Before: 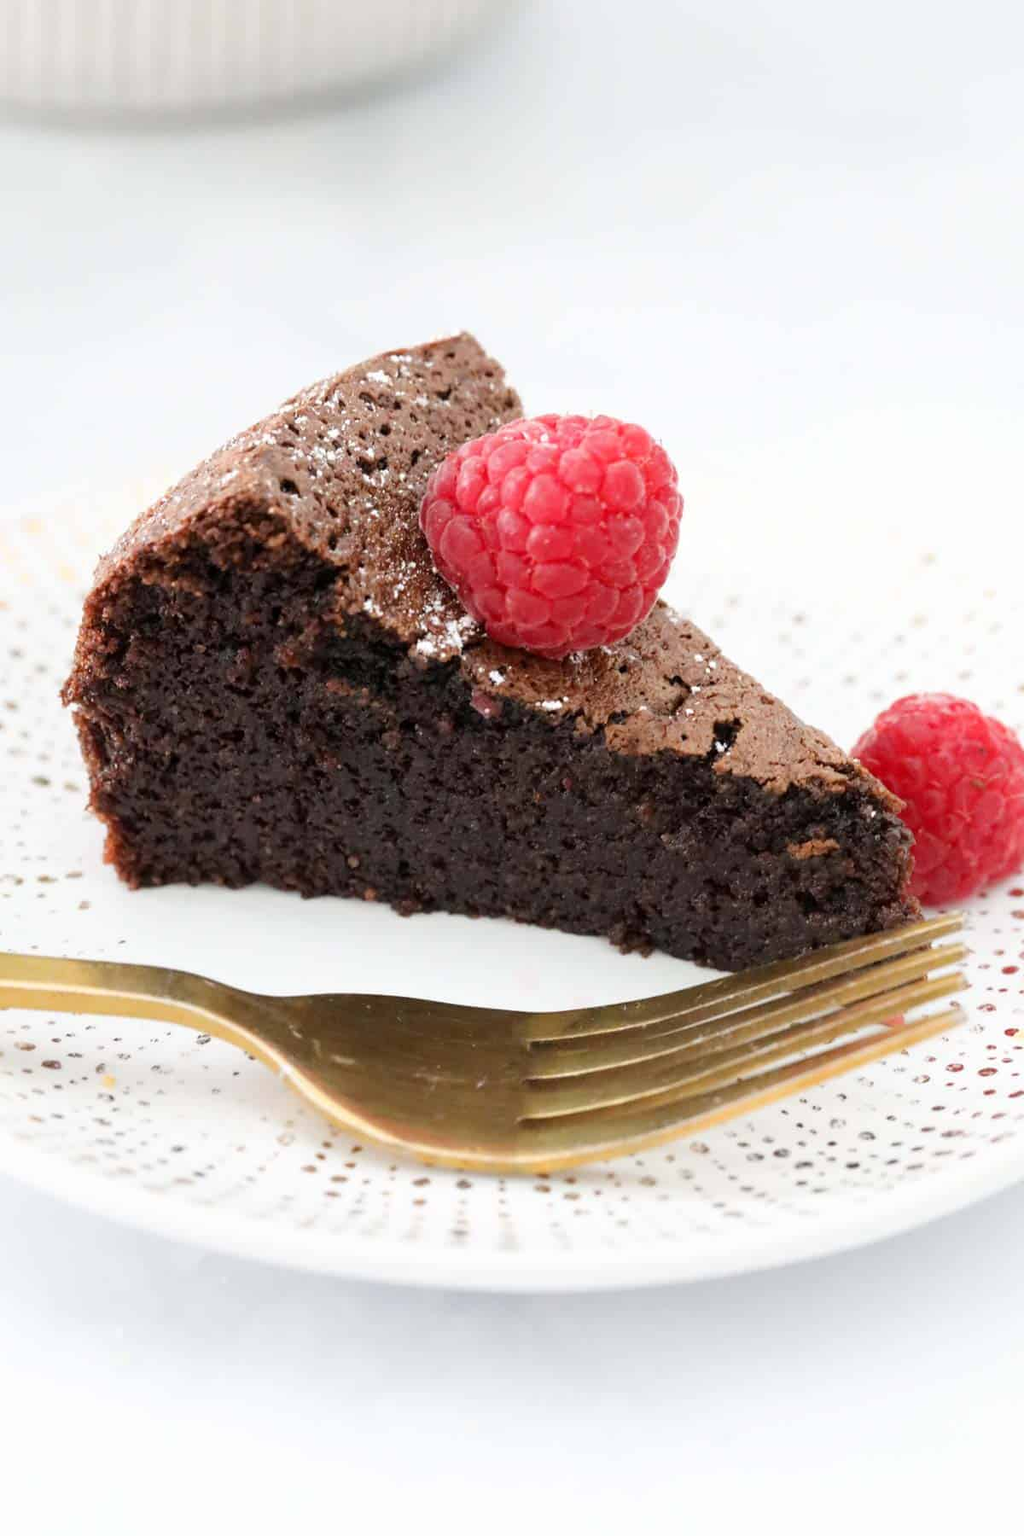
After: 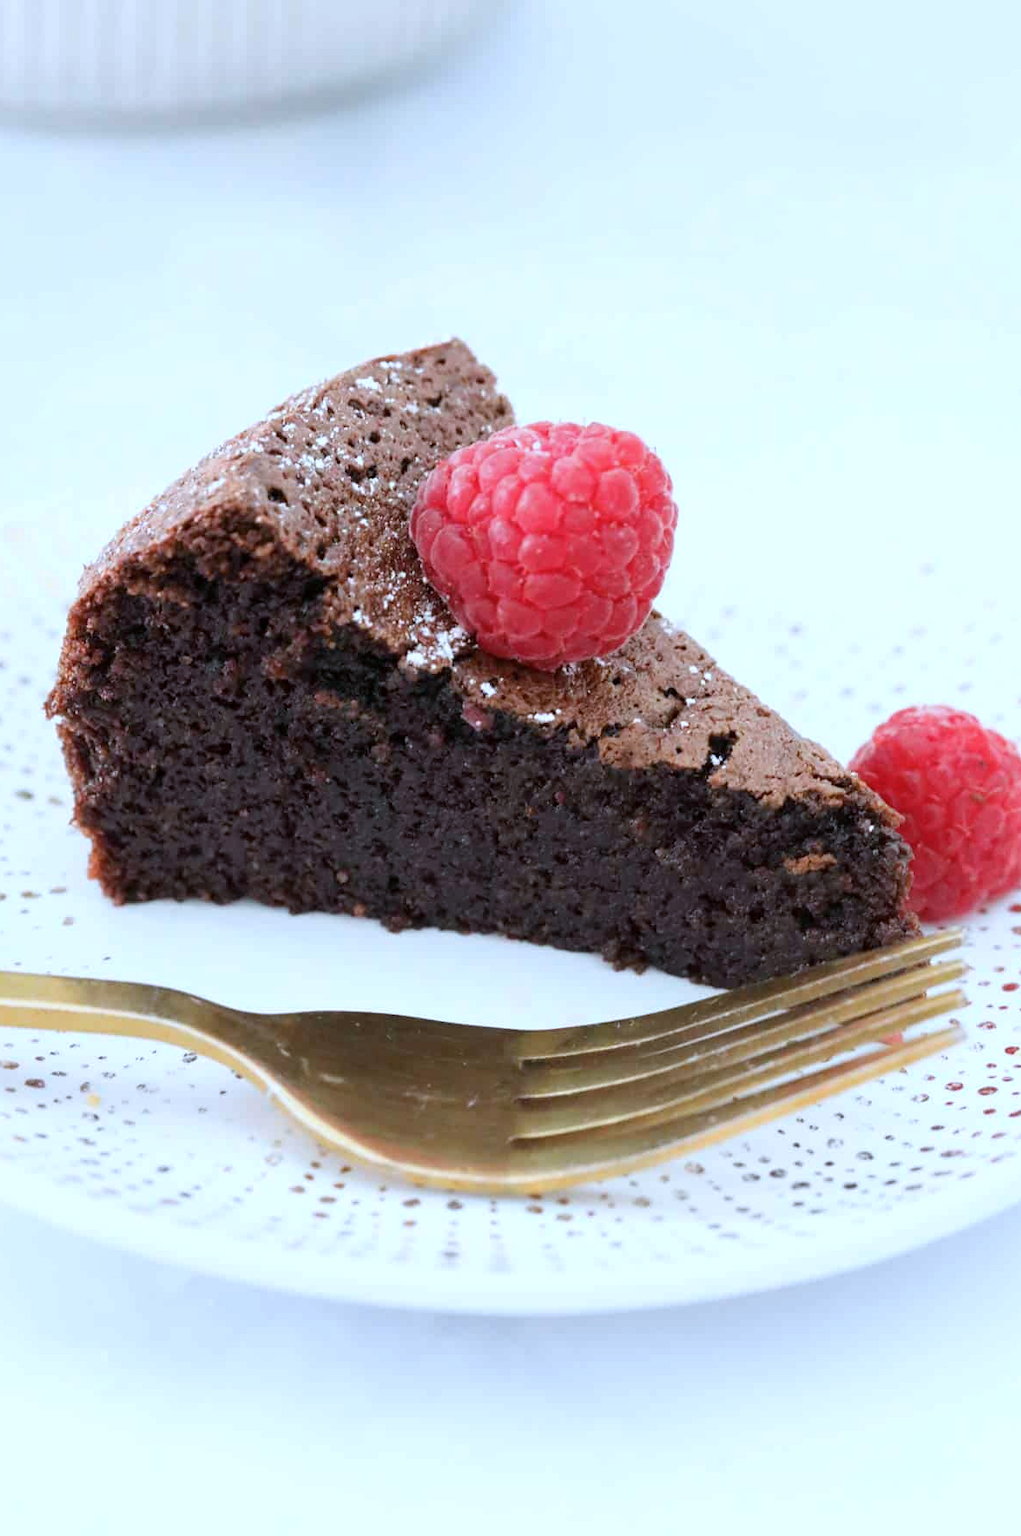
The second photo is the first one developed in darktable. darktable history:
crop: left 1.669%, right 0.275%, bottom 1.675%
color calibration: gray › normalize channels true, x 0.38, y 0.39, temperature 4083.51 K, gamut compression 0.004
